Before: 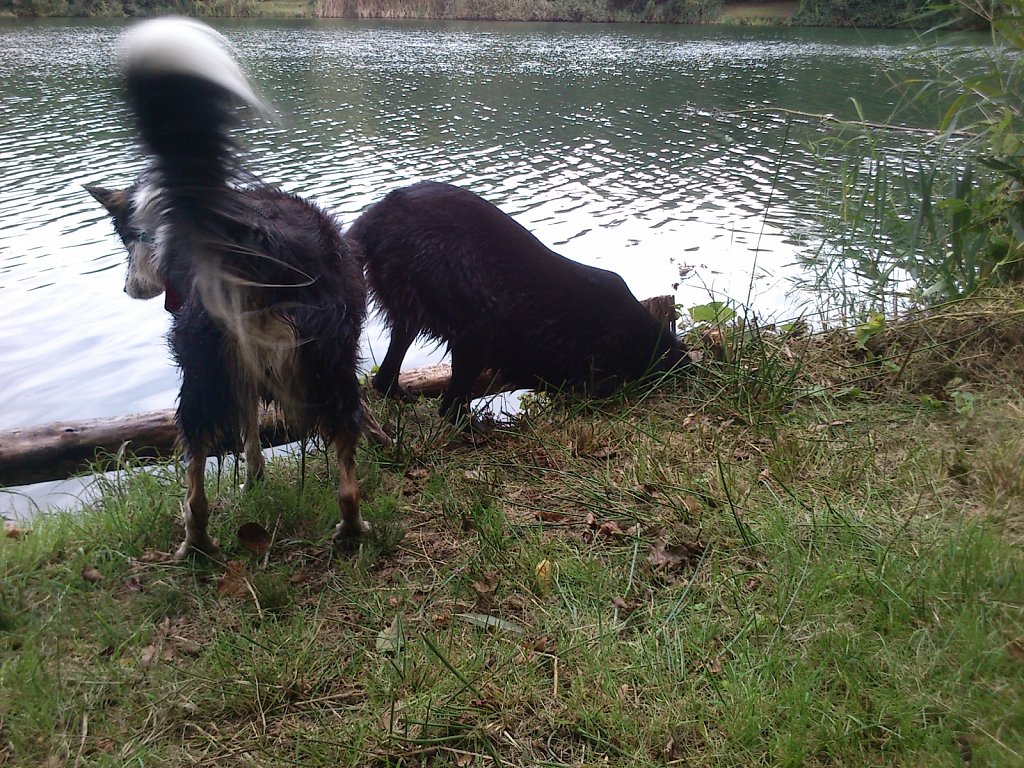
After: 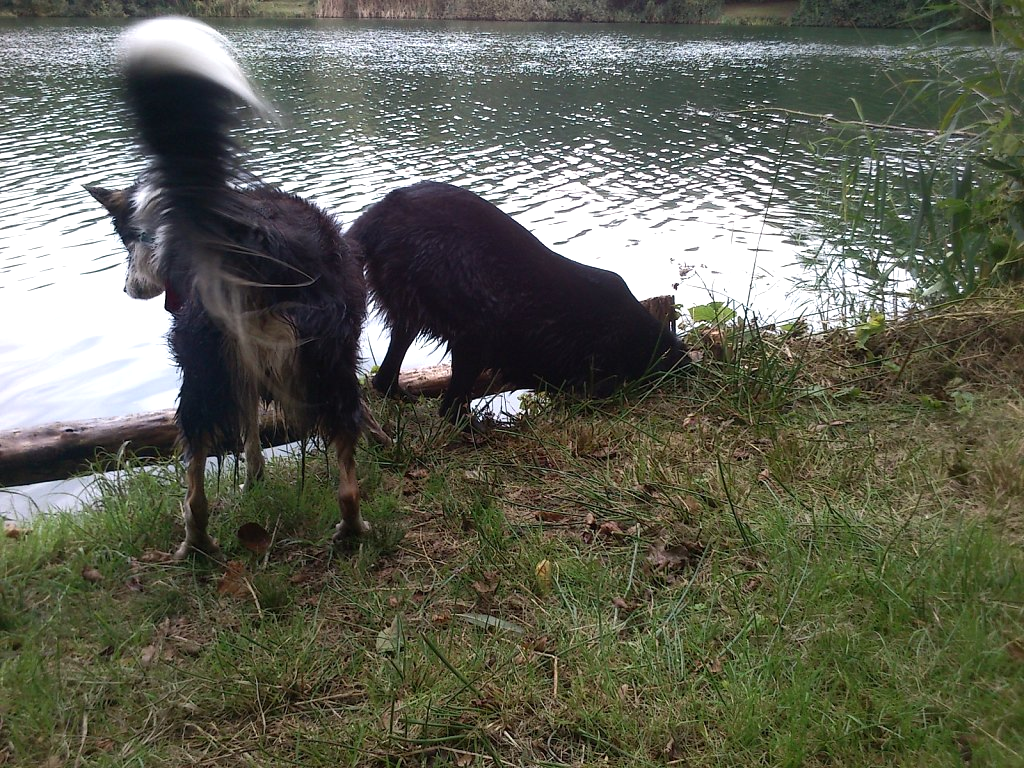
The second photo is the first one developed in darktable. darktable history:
tone equalizer: -8 EV -0.001 EV, -7 EV 0.001 EV, -6 EV -0.001 EV, -5 EV -0.013 EV, -4 EV -0.063 EV, -3 EV -0.221 EV, -2 EV -0.272 EV, -1 EV 0.115 EV, +0 EV 0.315 EV
